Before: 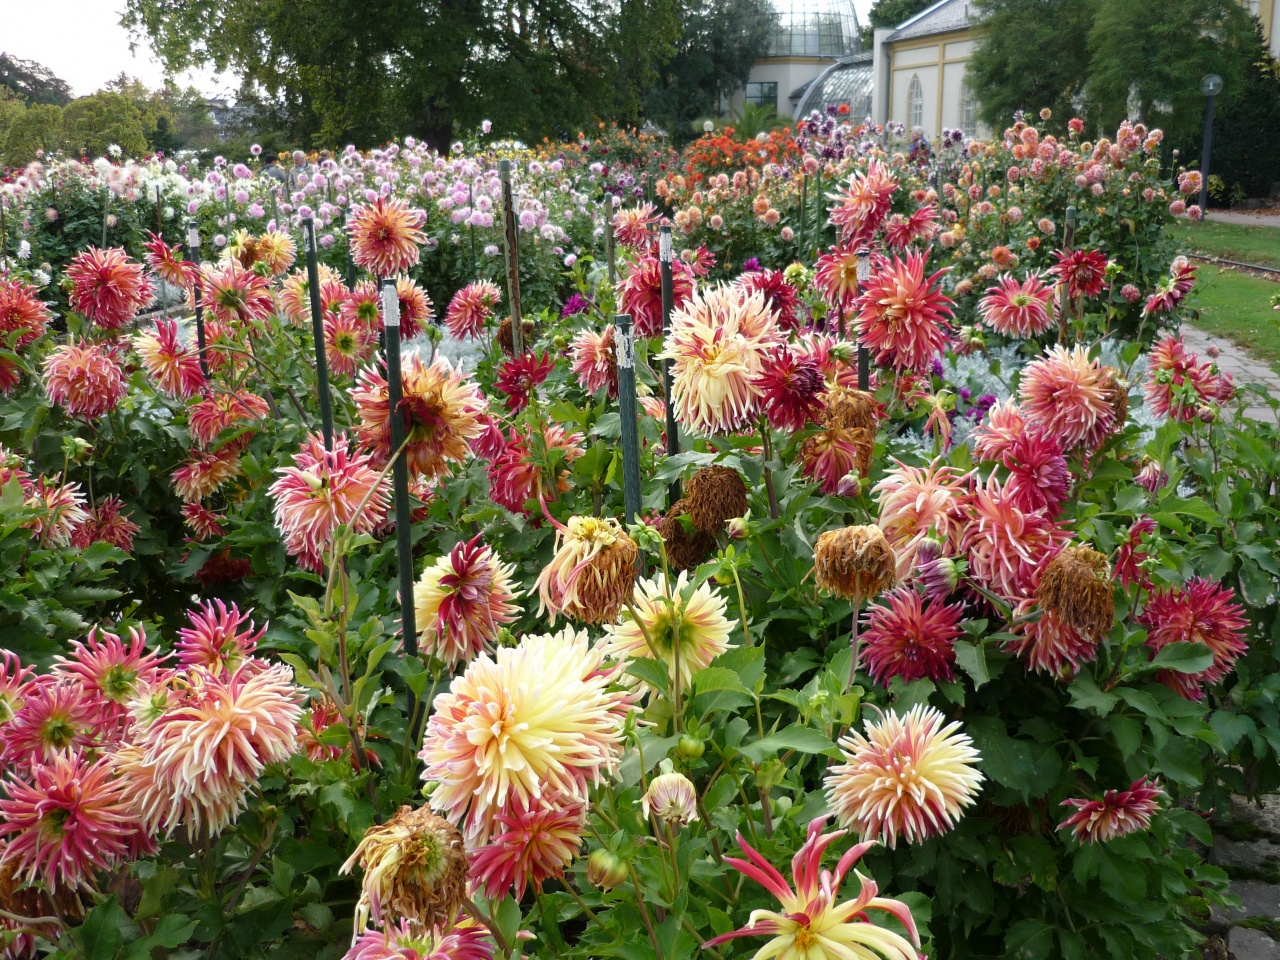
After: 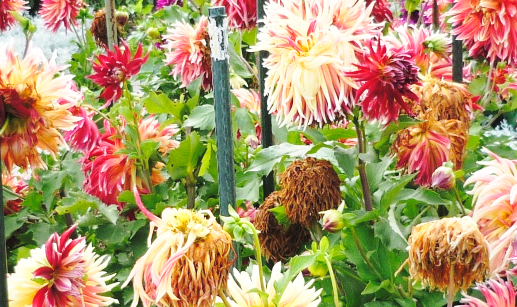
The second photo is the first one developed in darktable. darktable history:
crop: left 31.751%, top 32.172%, right 27.8%, bottom 35.83%
contrast brightness saturation: brightness 0.15
tone equalizer: on, module defaults
base curve: curves: ch0 [(0, 0) (0.028, 0.03) (0.121, 0.232) (0.46, 0.748) (0.859, 0.968) (1, 1)], preserve colors none
